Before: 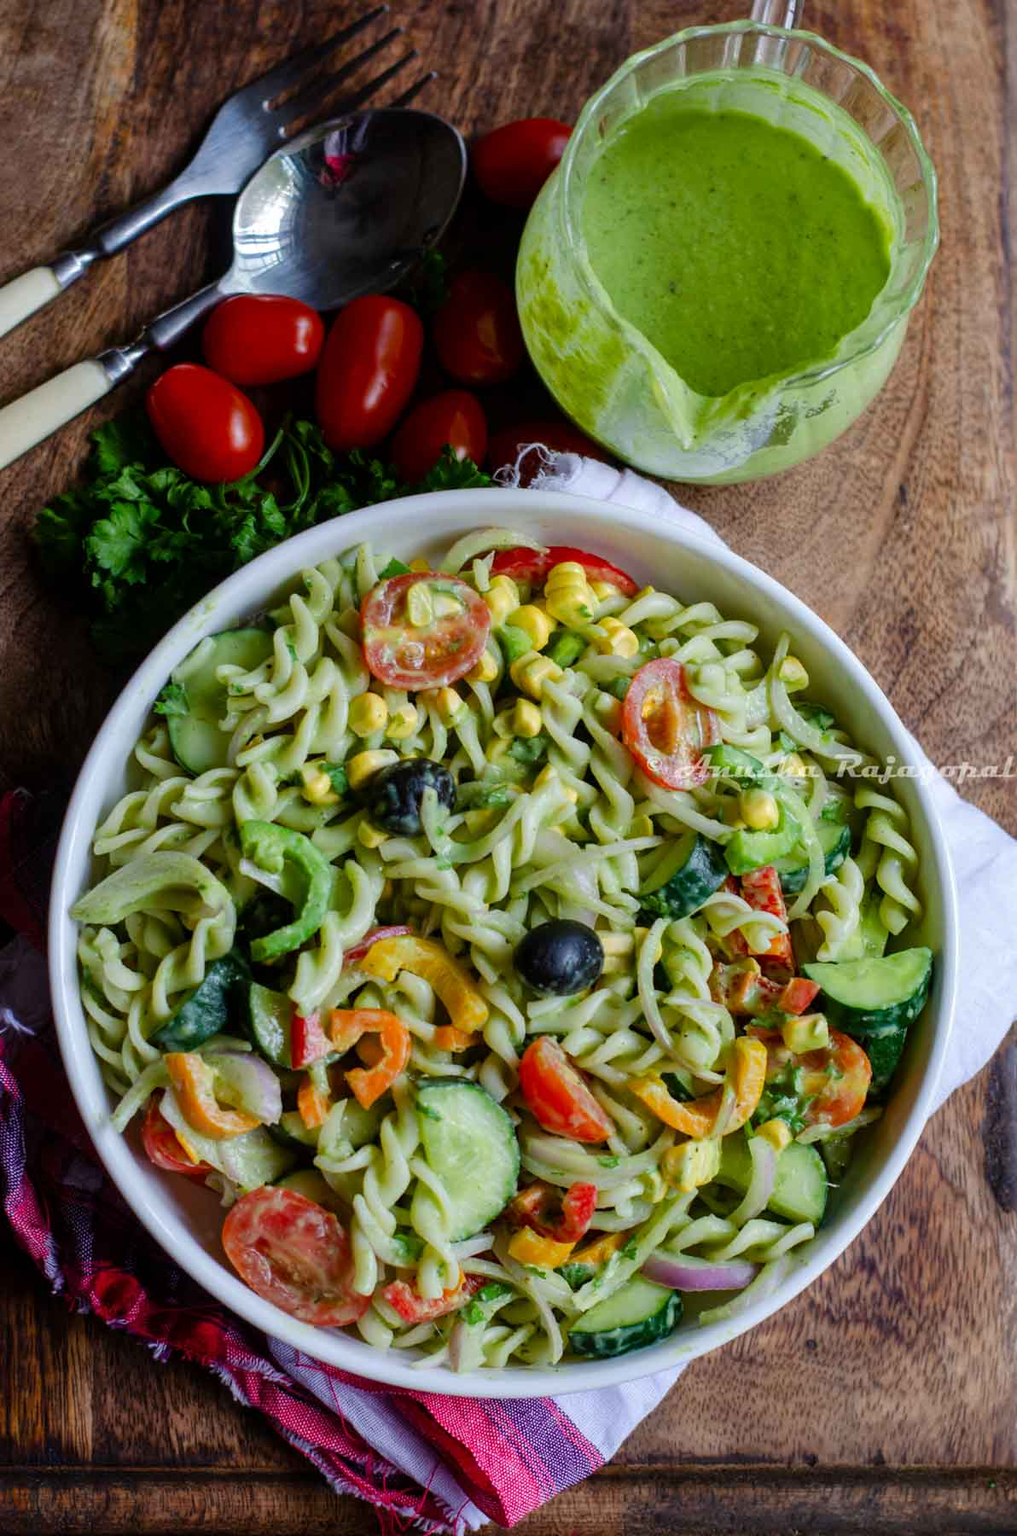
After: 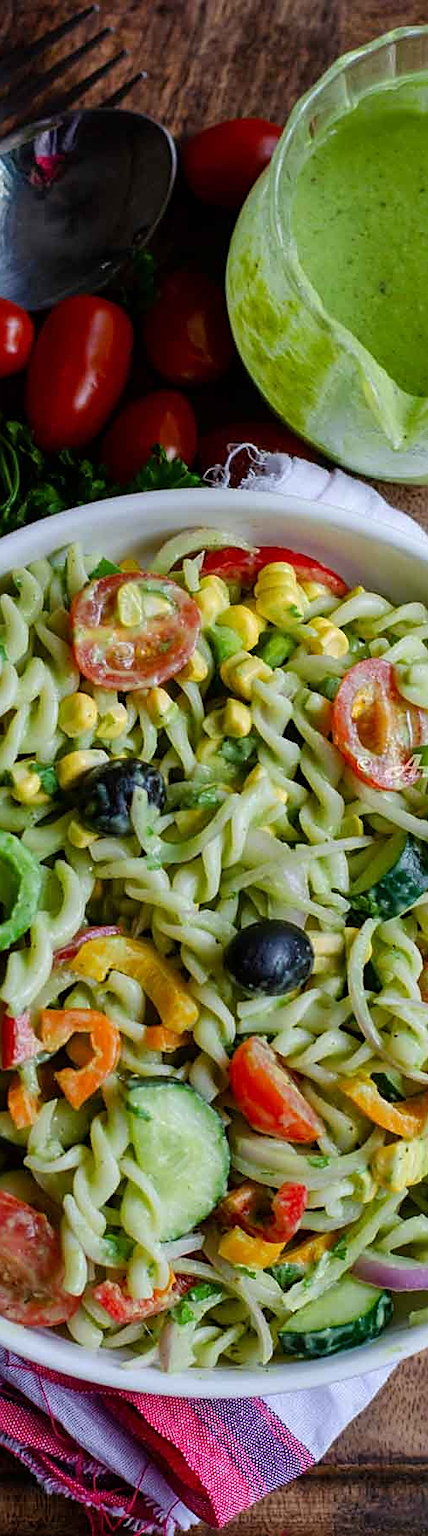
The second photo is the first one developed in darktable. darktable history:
crop: left 28.583%, right 29.231%
sharpen: on, module defaults
